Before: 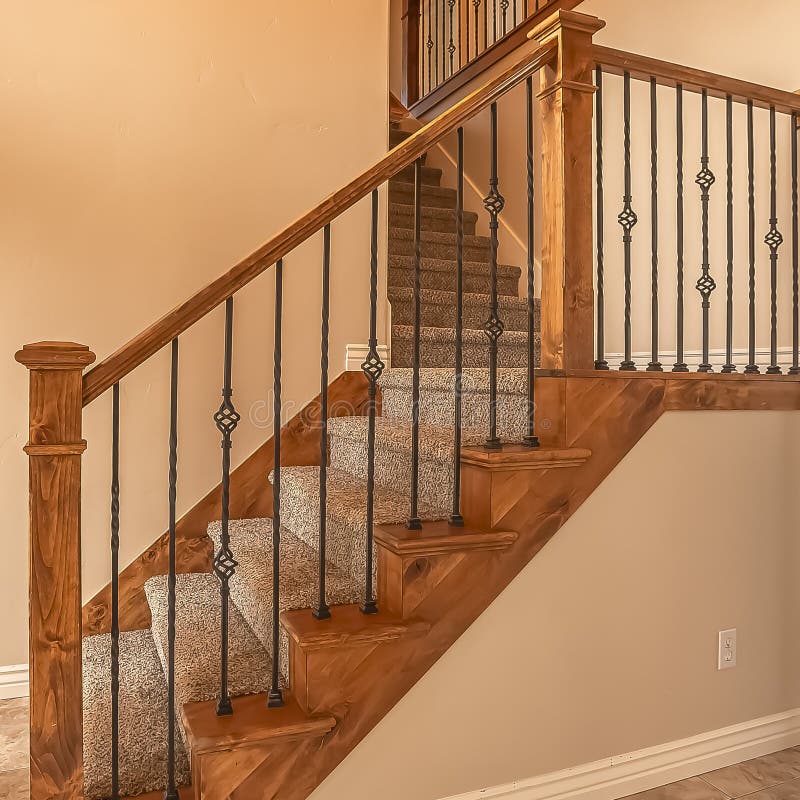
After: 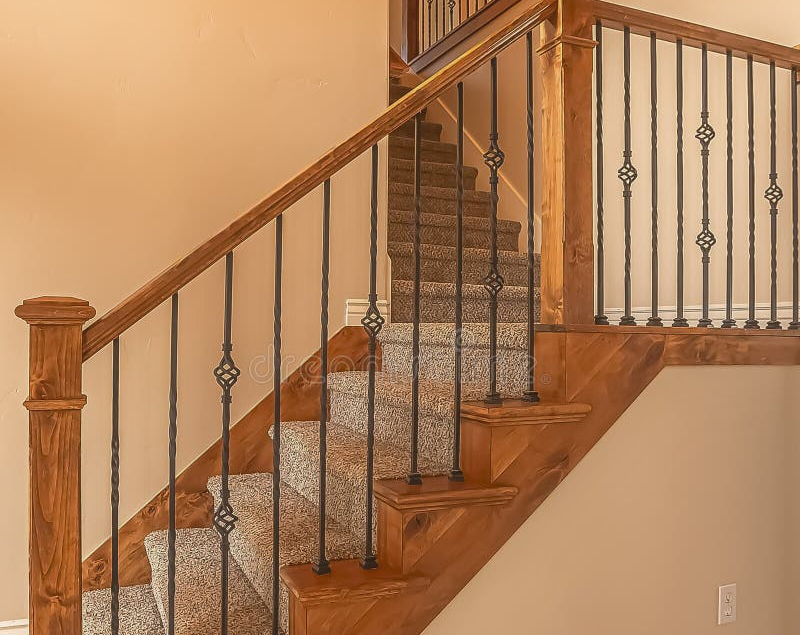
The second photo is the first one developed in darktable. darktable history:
crop and rotate: top 5.667%, bottom 14.937%
contrast equalizer: y [[0.439, 0.44, 0.442, 0.457, 0.493, 0.498], [0.5 ×6], [0.5 ×6], [0 ×6], [0 ×6]], mix 0.76
